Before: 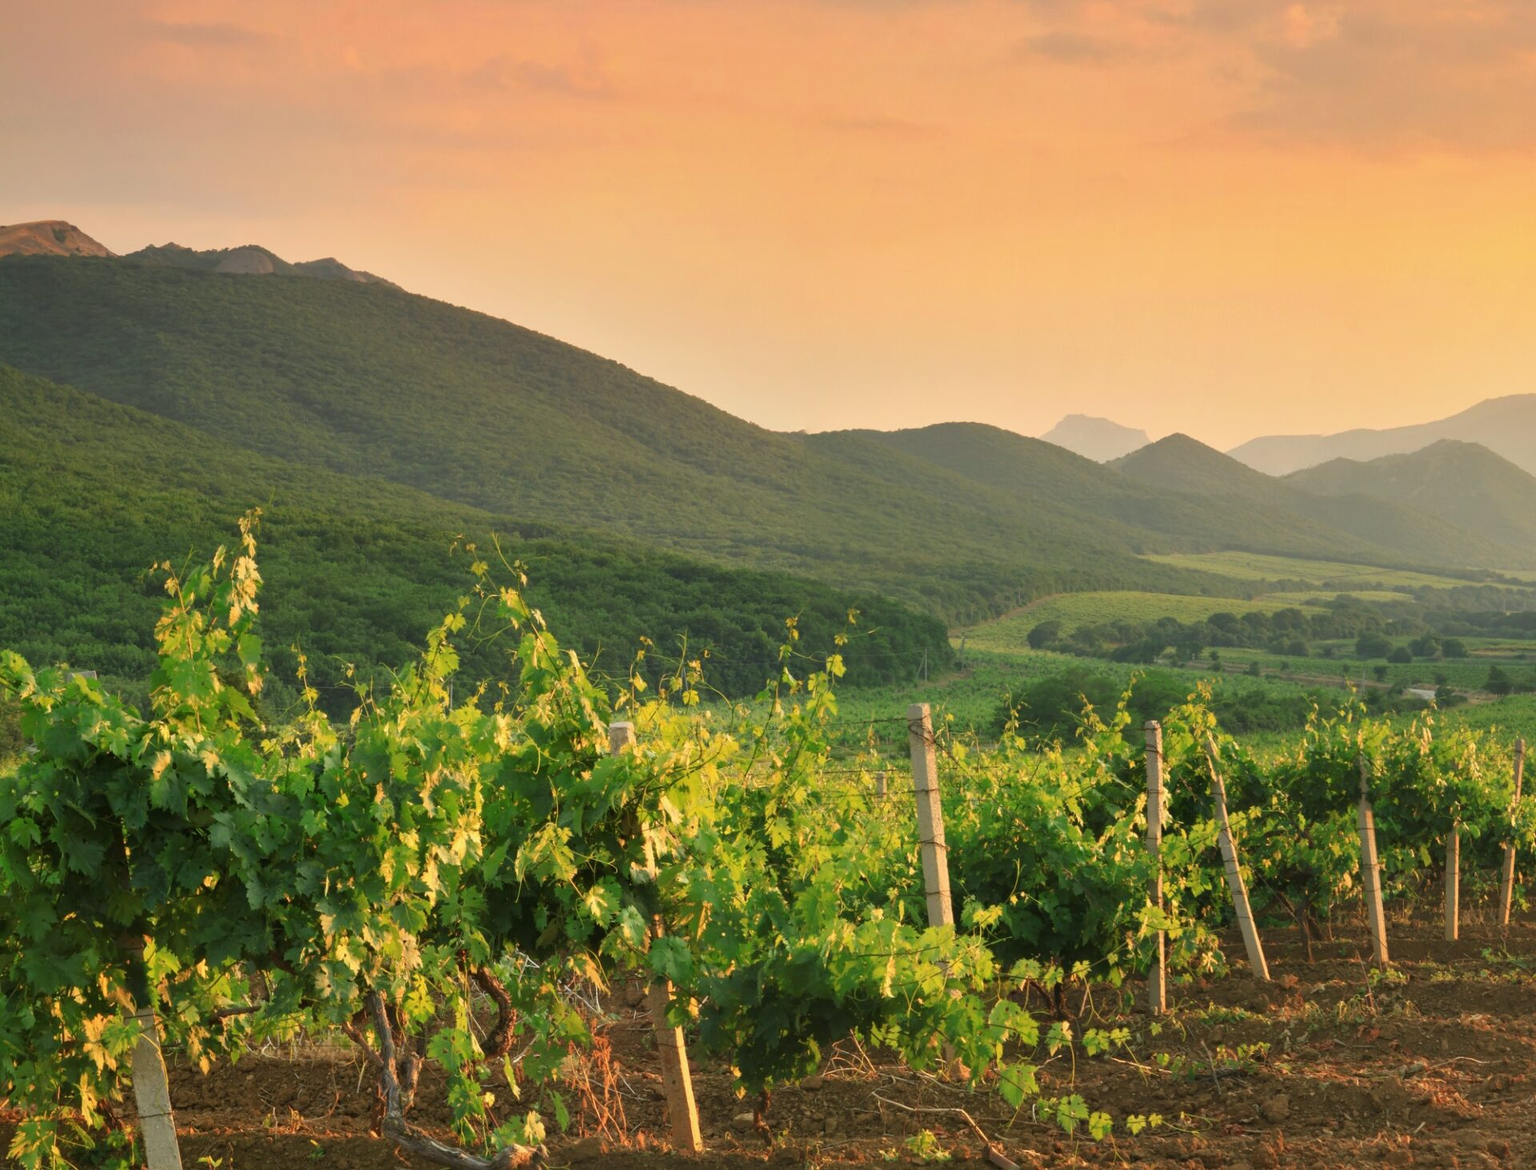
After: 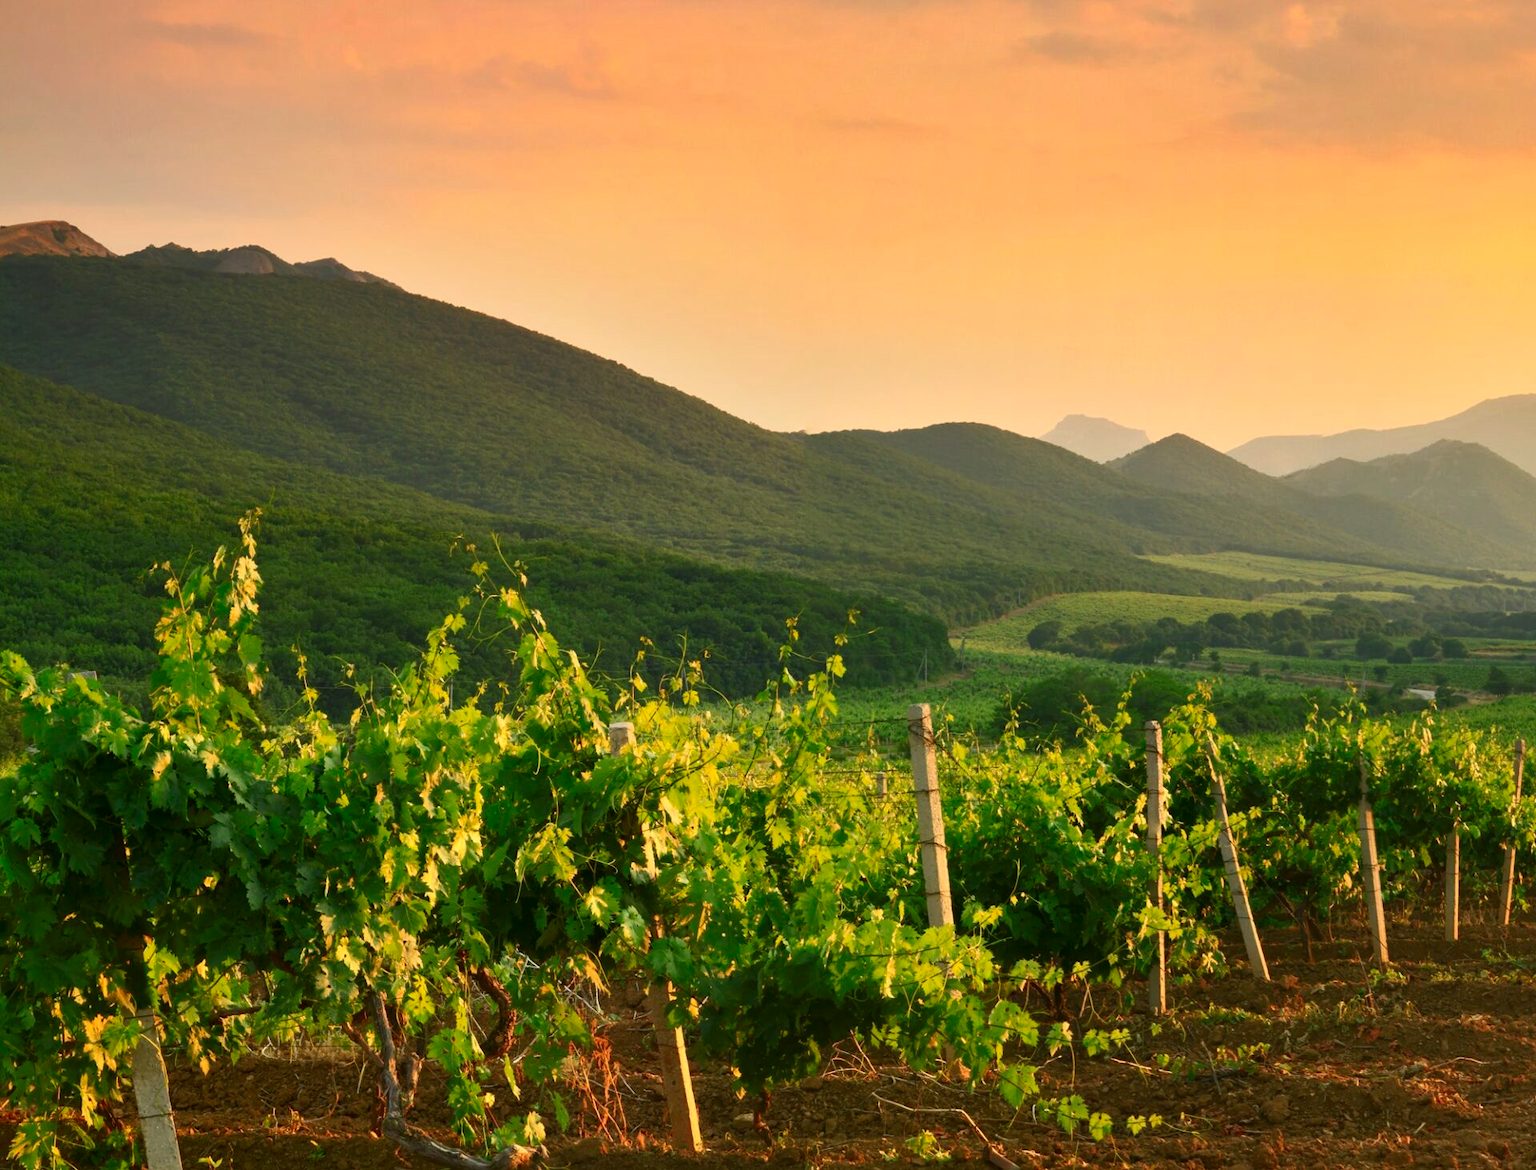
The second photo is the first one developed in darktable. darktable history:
contrast brightness saturation: contrast 0.19, brightness -0.11, saturation 0.21
rgb curve: curves: ch0 [(0, 0) (0.053, 0.068) (0.122, 0.128) (1, 1)]
